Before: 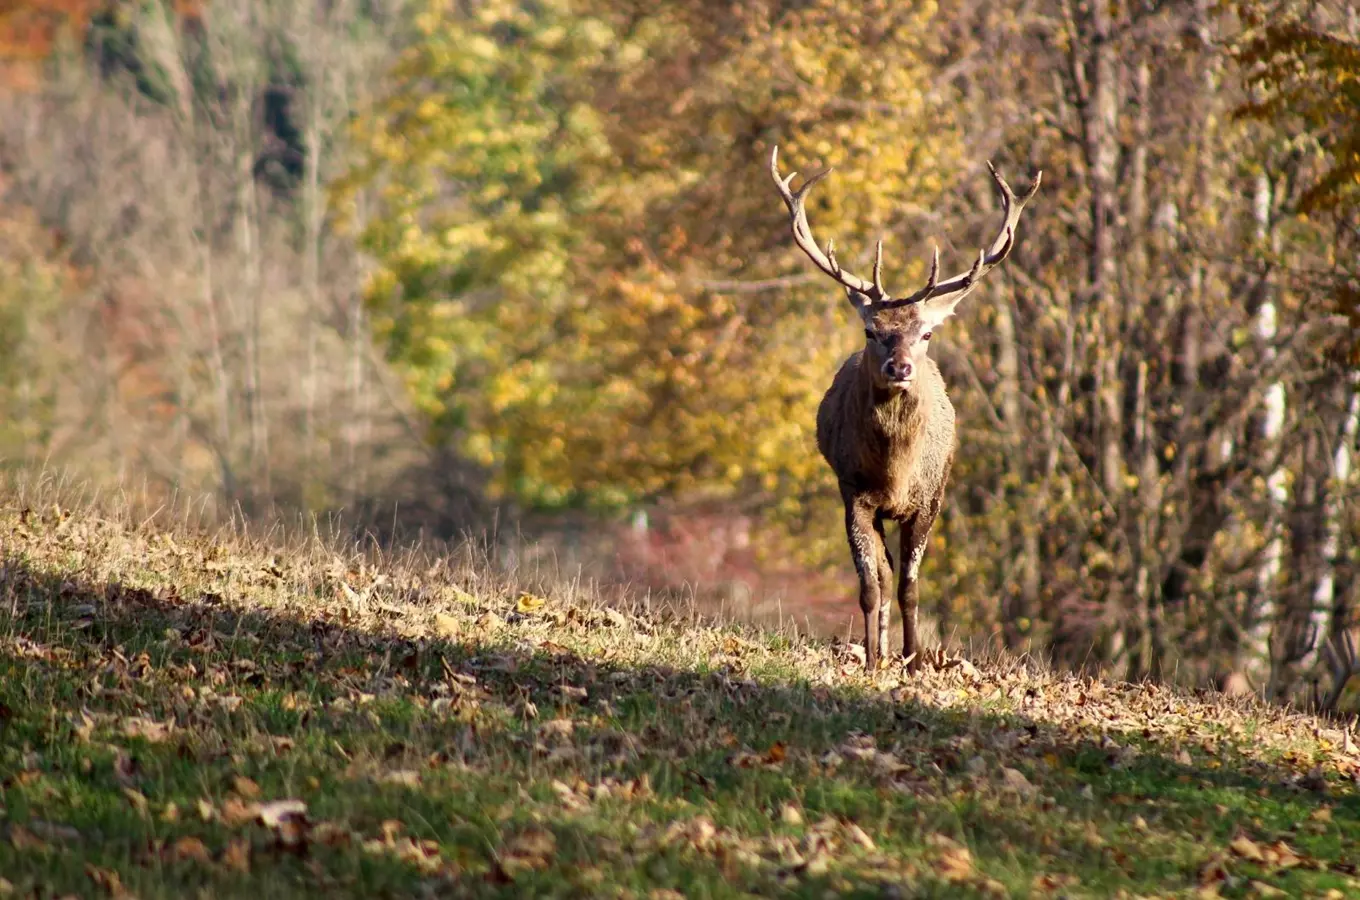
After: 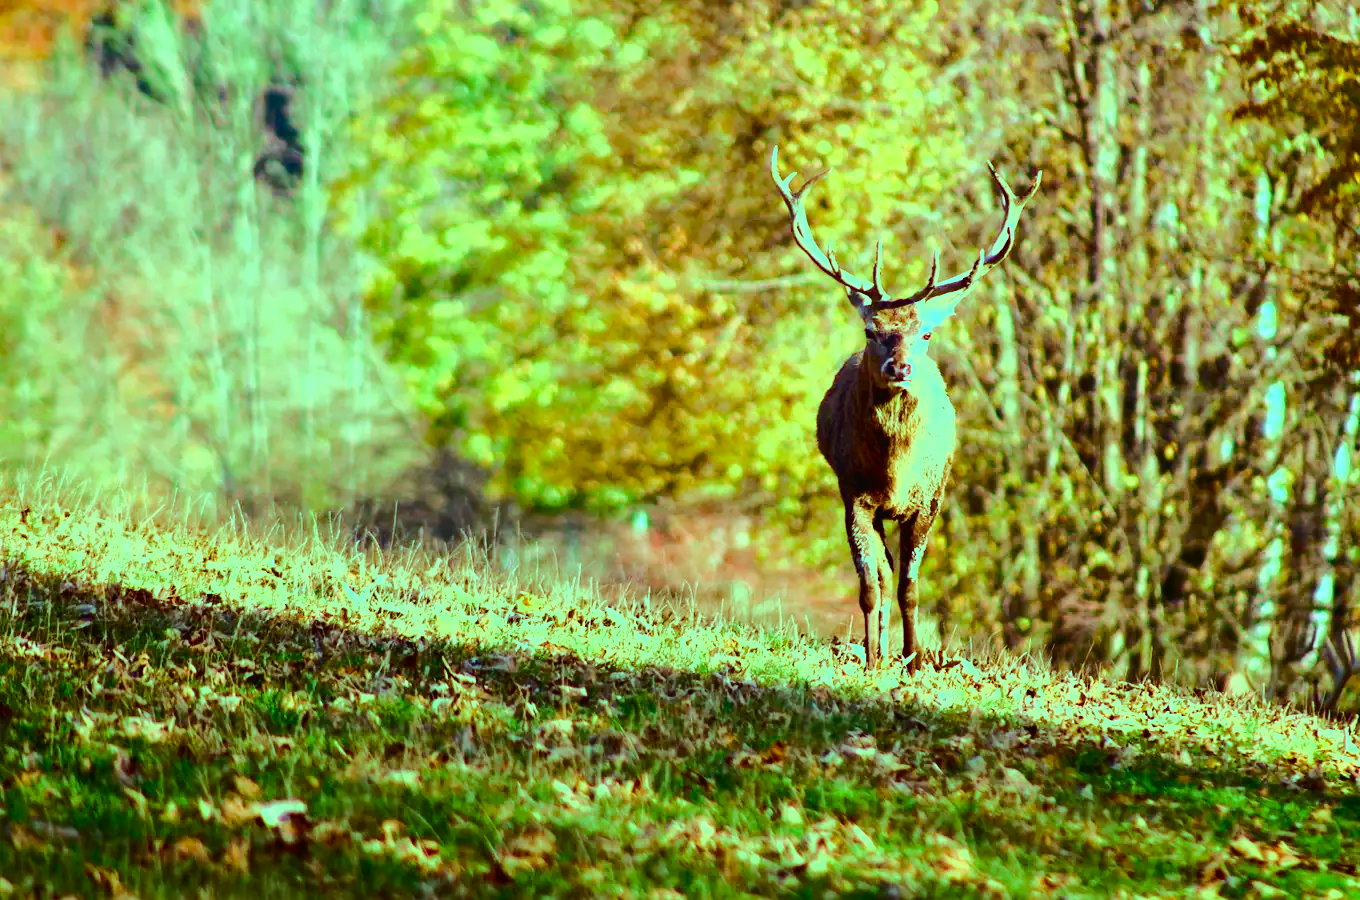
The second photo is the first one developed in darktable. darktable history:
tone curve: curves: ch0 [(0, 0.019) (0.078, 0.058) (0.223, 0.217) (0.424, 0.553) (0.631, 0.764) (0.816, 0.932) (1, 1)]; ch1 [(0, 0) (0.262, 0.227) (0.417, 0.386) (0.469, 0.467) (0.502, 0.503) (0.544, 0.548) (0.57, 0.579) (0.608, 0.62) (0.65, 0.68) (0.994, 0.987)]; ch2 [(0, 0) (0.262, 0.188) (0.5, 0.504) (0.553, 0.592) (0.599, 0.653) (1, 1)], color space Lab, independent channels, preserve colors none
color balance rgb: highlights gain › luminance 20.017%, highlights gain › chroma 13.068%, highlights gain › hue 176.44°, linear chroma grading › global chroma 14.88%, perceptual saturation grading › global saturation 25.451%, perceptual saturation grading › highlights -50.24%, perceptual saturation grading › shadows 30.976%
